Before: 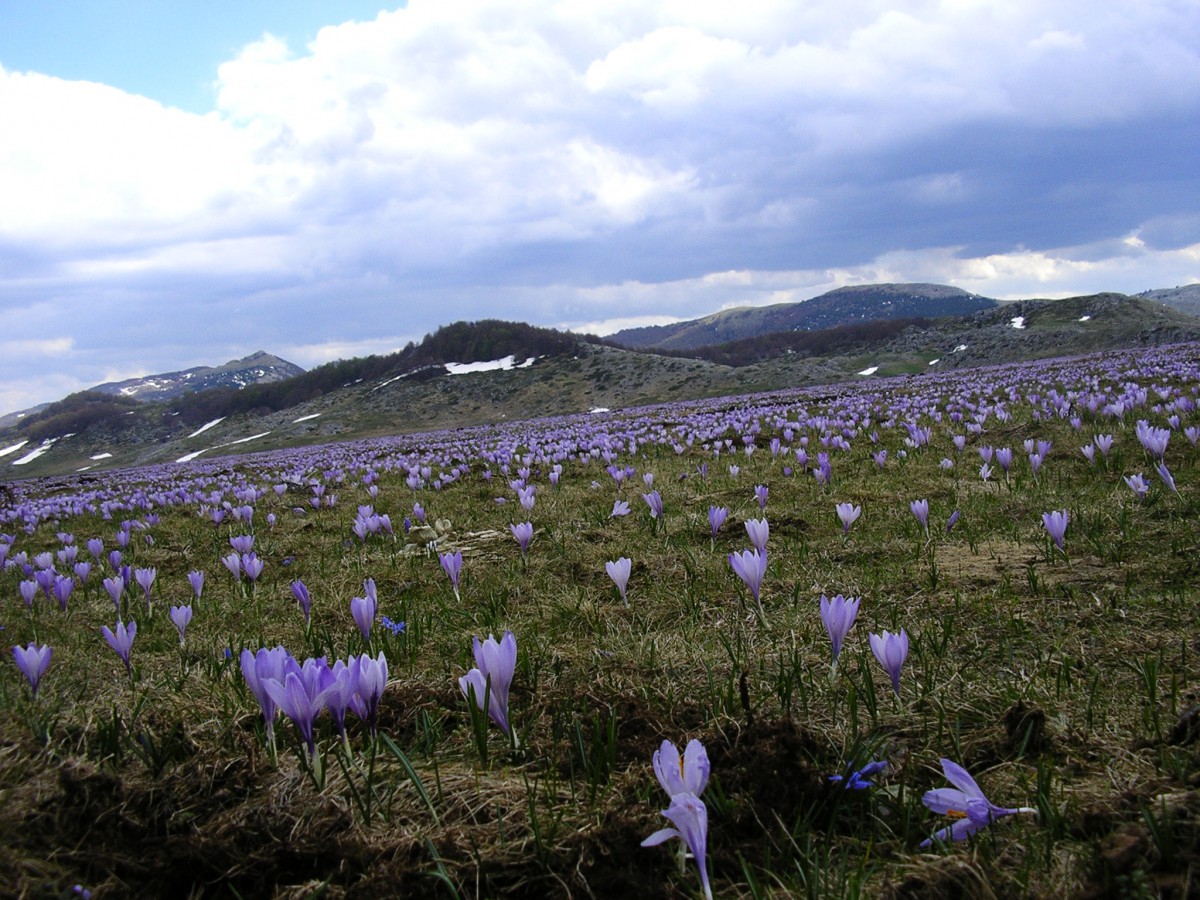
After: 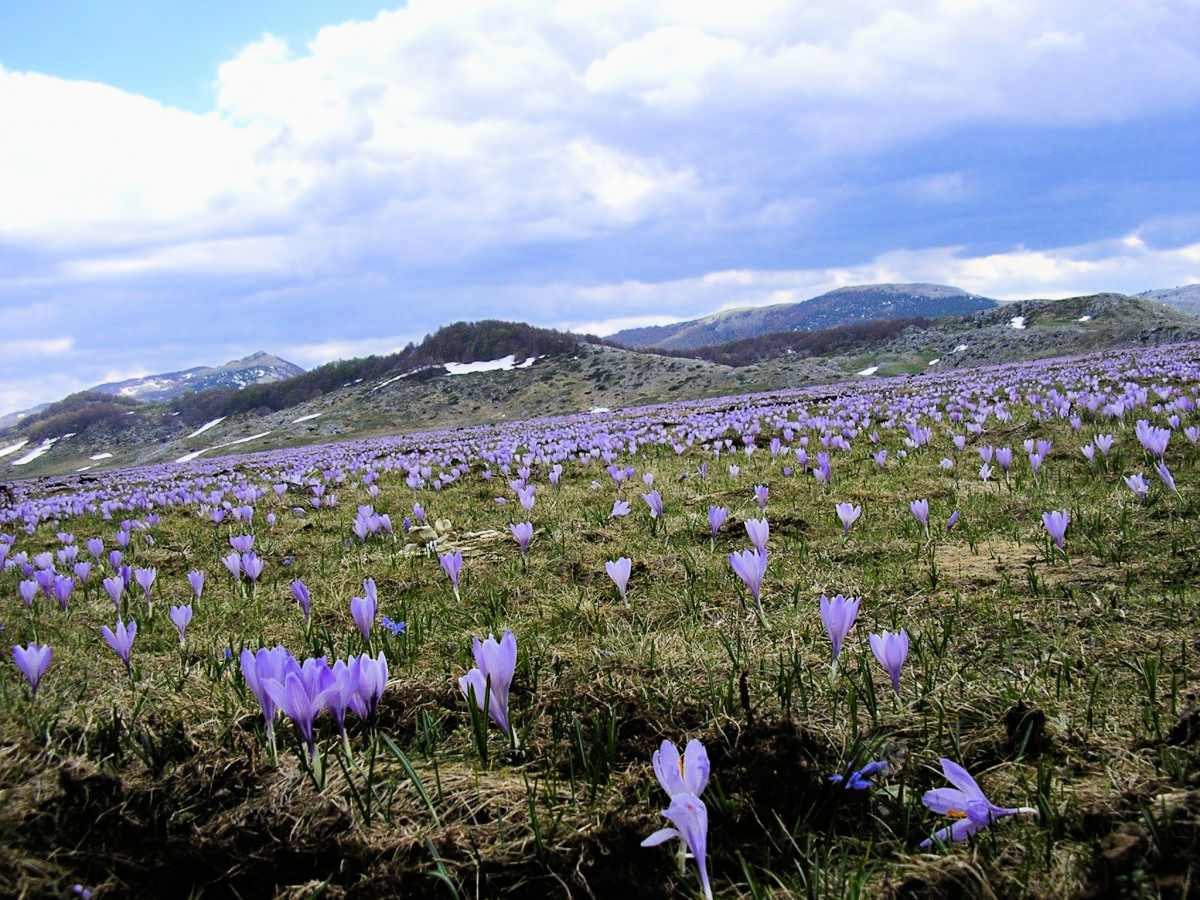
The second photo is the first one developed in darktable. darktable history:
exposure: black level correction 0, exposure 1.2 EV, compensate exposure bias true, compensate highlight preservation false
filmic rgb: threshold 3 EV, hardness 4.17, latitude 50%, contrast 1.1, preserve chrominance max RGB, color science v6 (2022), contrast in shadows safe, contrast in highlights safe, enable highlight reconstruction true
haze removal: compatibility mode true, adaptive false
